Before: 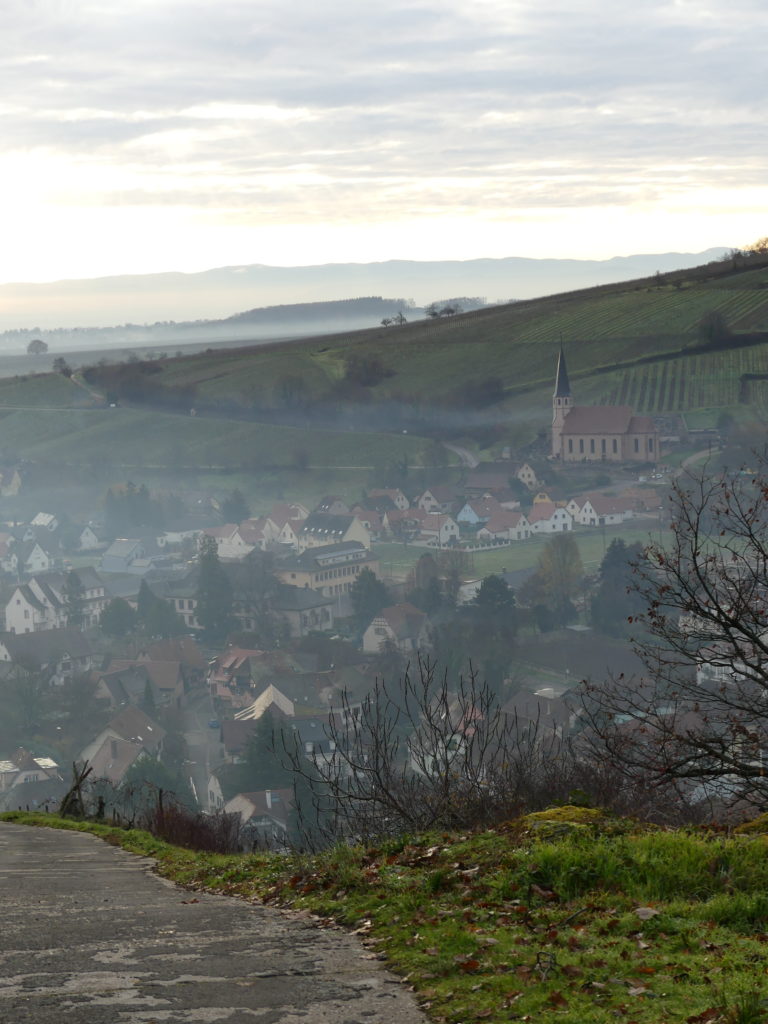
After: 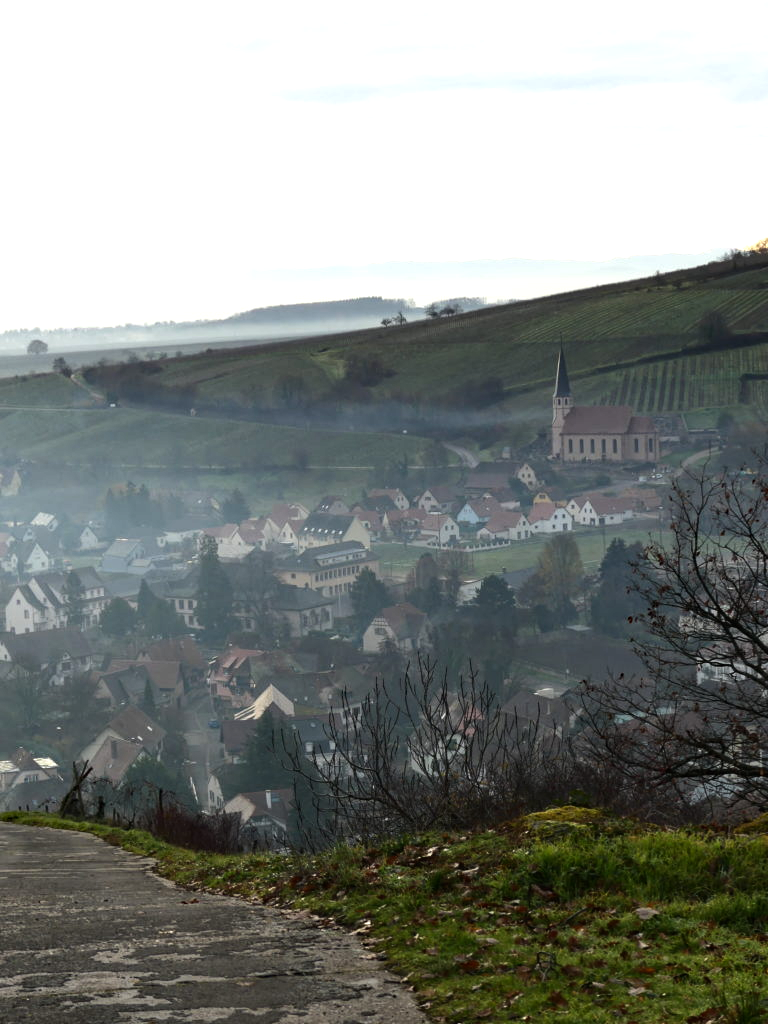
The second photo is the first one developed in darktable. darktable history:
haze removal: compatibility mode true, adaptive false
tone equalizer: -8 EV -0.75 EV, -7 EV -0.7 EV, -6 EV -0.6 EV, -5 EV -0.4 EV, -3 EV 0.4 EV, -2 EV 0.6 EV, -1 EV 0.7 EV, +0 EV 0.75 EV, edges refinement/feathering 500, mask exposure compensation -1.57 EV, preserve details no
